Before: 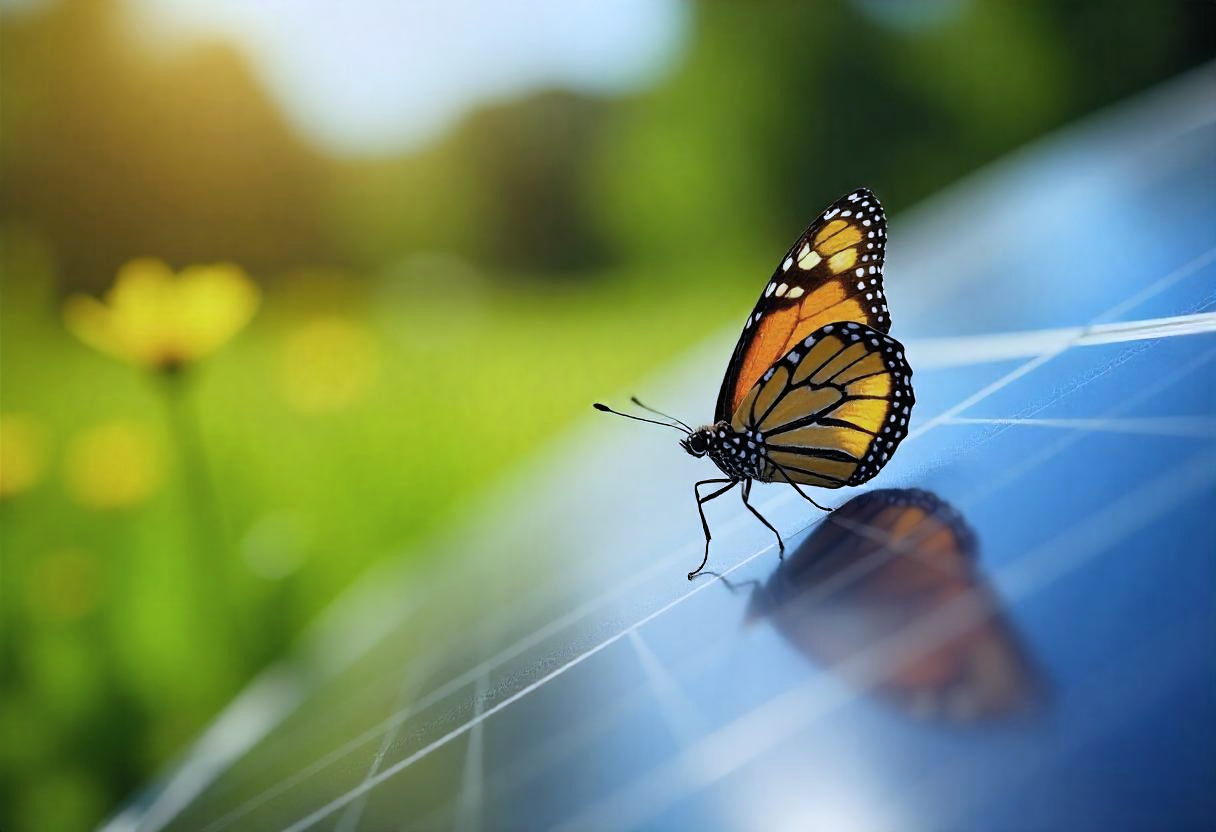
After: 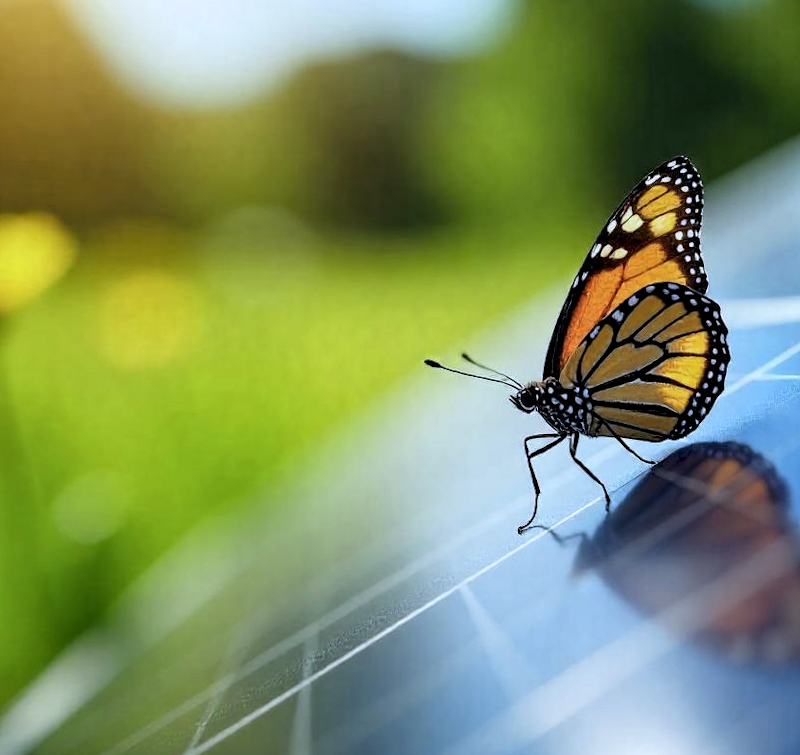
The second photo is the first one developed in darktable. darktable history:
crop and rotate: left 17.732%, right 15.423%
contrast equalizer: y [[0.5, 0.501, 0.532, 0.538, 0.54, 0.541], [0.5 ×6], [0.5 ×6], [0 ×6], [0 ×6]]
local contrast: highlights 83%, shadows 81%
rotate and perspective: rotation -0.013°, lens shift (vertical) -0.027, lens shift (horizontal) 0.178, crop left 0.016, crop right 0.989, crop top 0.082, crop bottom 0.918
